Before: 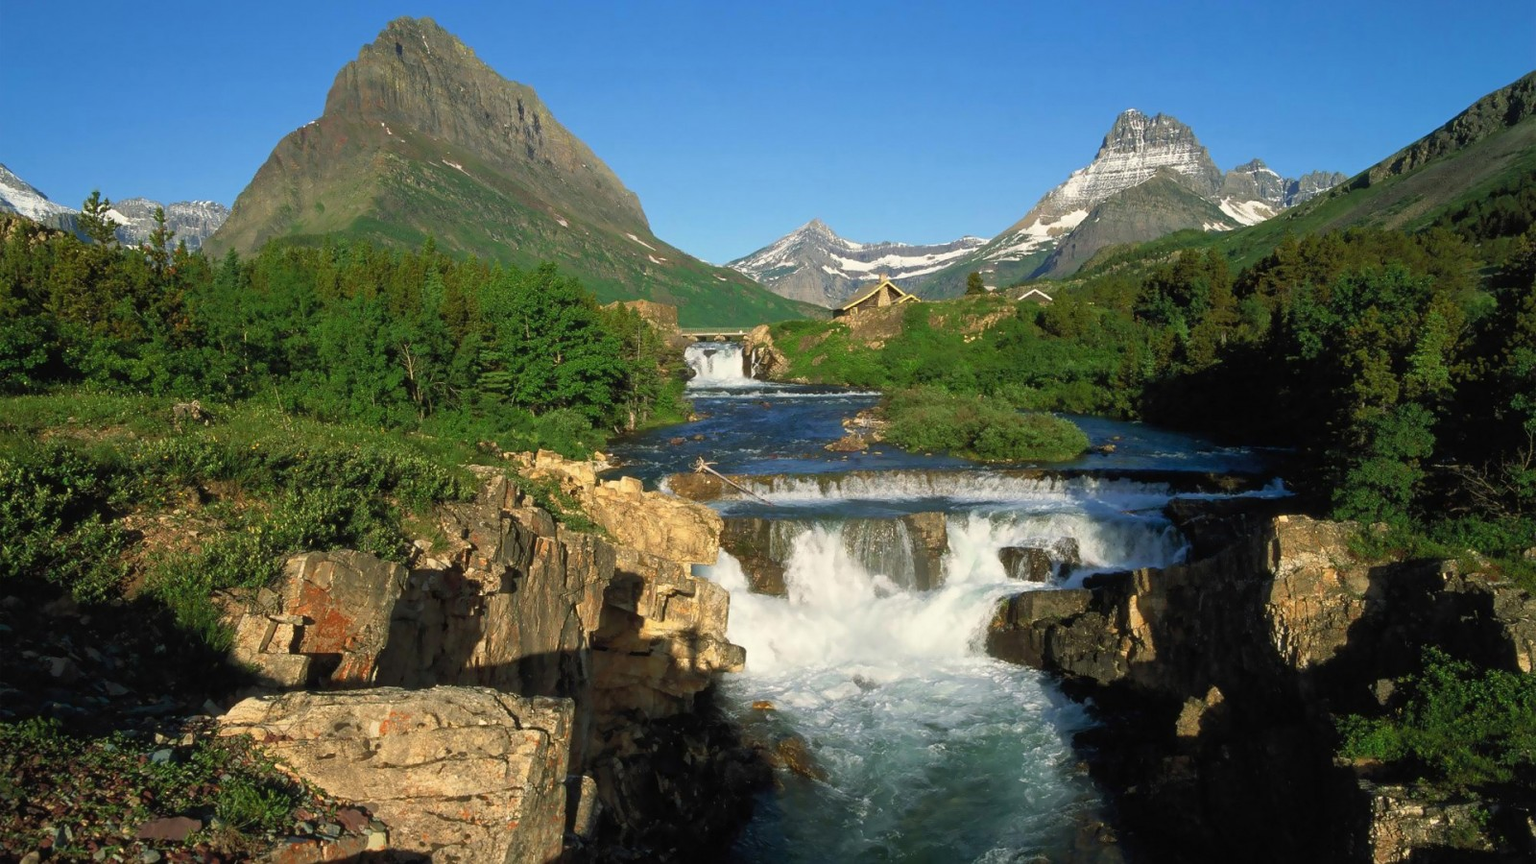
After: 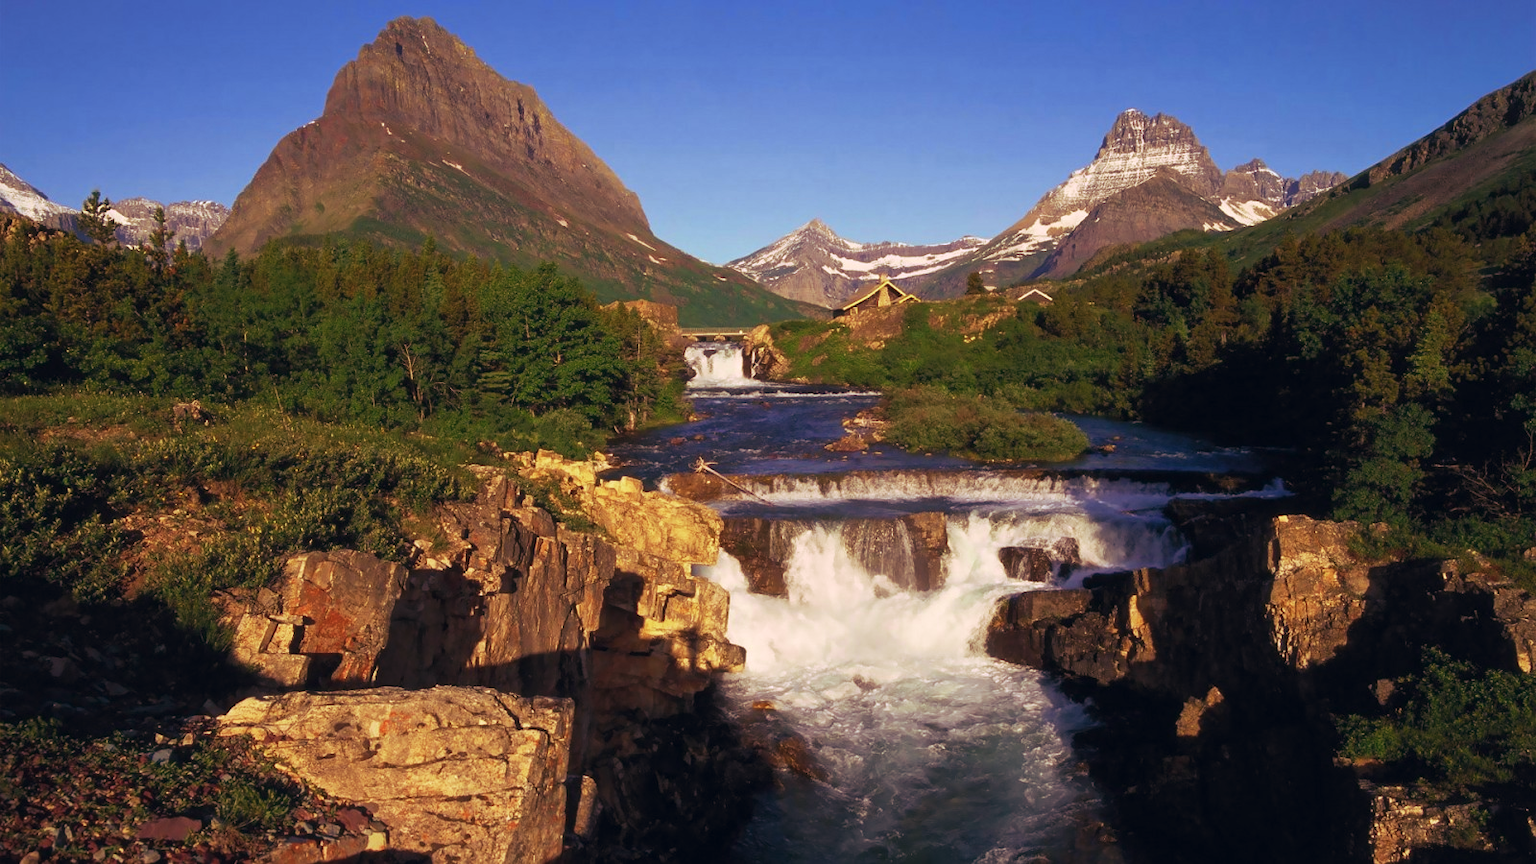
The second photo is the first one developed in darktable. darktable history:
tone curve: curves: ch0 [(0, 0) (0.003, 0.002) (0.011, 0.009) (0.025, 0.022) (0.044, 0.041) (0.069, 0.059) (0.1, 0.082) (0.136, 0.106) (0.177, 0.138) (0.224, 0.179) (0.277, 0.226) (0.335, 0.28) (0.399, 0.342) (0.468, 0.413) (0.543, 0.493) (0.623, 0.591) (0.709, 0.699) (0.801, 0.804) (0.898, 0.899) (1, 1)], preserve colors none
color look up table: target L [98.81, 95.16, 96.93, 86.18, 85.74, 69.57, 70.18, 70.08, 62.87, 55.89, 52.16, 39.27, 42.34, 27.37, 16.14, 201.13, 85.68, 78.14, 70.94, 64.2, 55.01, 54.9, 50.53, 51.2, 37.7, 18.9, 7.114, 97.25, 73.77, 73.35, 73.31, 61.73, 57.24, 59.47, 54.57, 51.72, 44.72, 49.79, 42.68, 37.47, 25.63, 9.757, 2.99, 97.32, 73.15, 58.32, 53.9, 45.61, 24.66], target a [-22.52, -28.95, -34.66, -66.05, -11.03, -43.33, -2.176, -43.32, -7.193, 15.21, -45.15, -28.01, 15.25, -30.88, -18.17, 0, -3.282, 14.65, 11.66, 39.34, 62.98, 42.01, 46.16, 60.31, 42.94, 40.65, 9.939, 13.46, 33.47, 45.68, 15.38, 38.28, 73.22, 78.88, 29.37, 47.18, 33.52, 64, 37.06, 58.87, 36.75, 26.81, 5.775, -30.37, -22.51, -32.29, 6.842, 9.882, -7.479], target b [57.33, 78.43, 47.87, 44.34, 12.68, 22.34, 55.92, 58.6, 32.34, 54.7, 41.53, 1.989, 11.15, 31.22, -3.277, -0.001, 71.11, 45.62, 11.83, 65.84, 55.25, 24.8, 54.09, 21.17, 32.29, 5.031, 6.385, -7.279, 6.014, -33.65, -28.26, -53.81, -19.44, -56.92, 6.235, -8.398, -81.22, -72.49, -35.01, -44.37, -19.46, -49.63, -22.54, -7.815, -36, -1.855, -6.801, -49.4, -22.36], num patches 49
